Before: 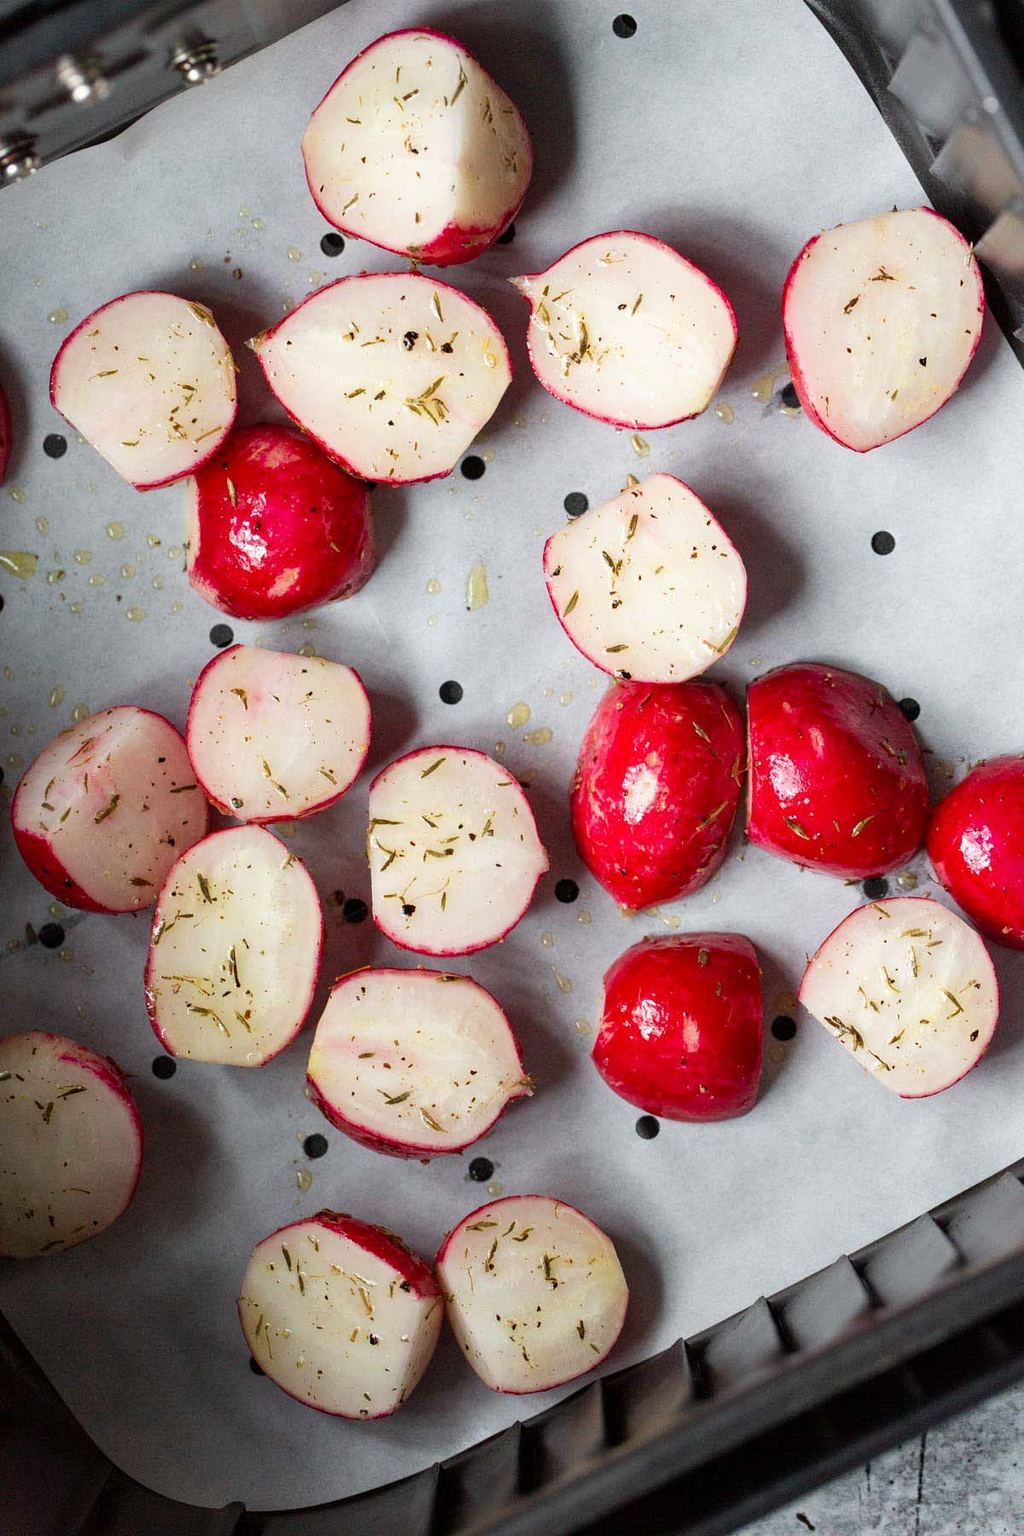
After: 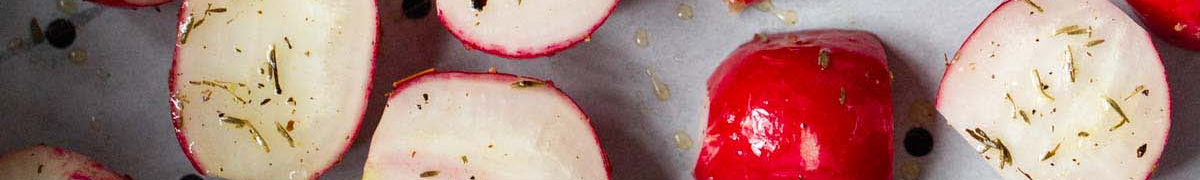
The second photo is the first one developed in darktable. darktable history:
contrast equalizer: y [[0.5 ×6], [0.5 ×6], [0.5, 0.5, 0.501, 0.545, 0.707, 0.863], [0 ×6], [0 ×6]]
crop and rotate: top 59.084%, bottom 30.916%
